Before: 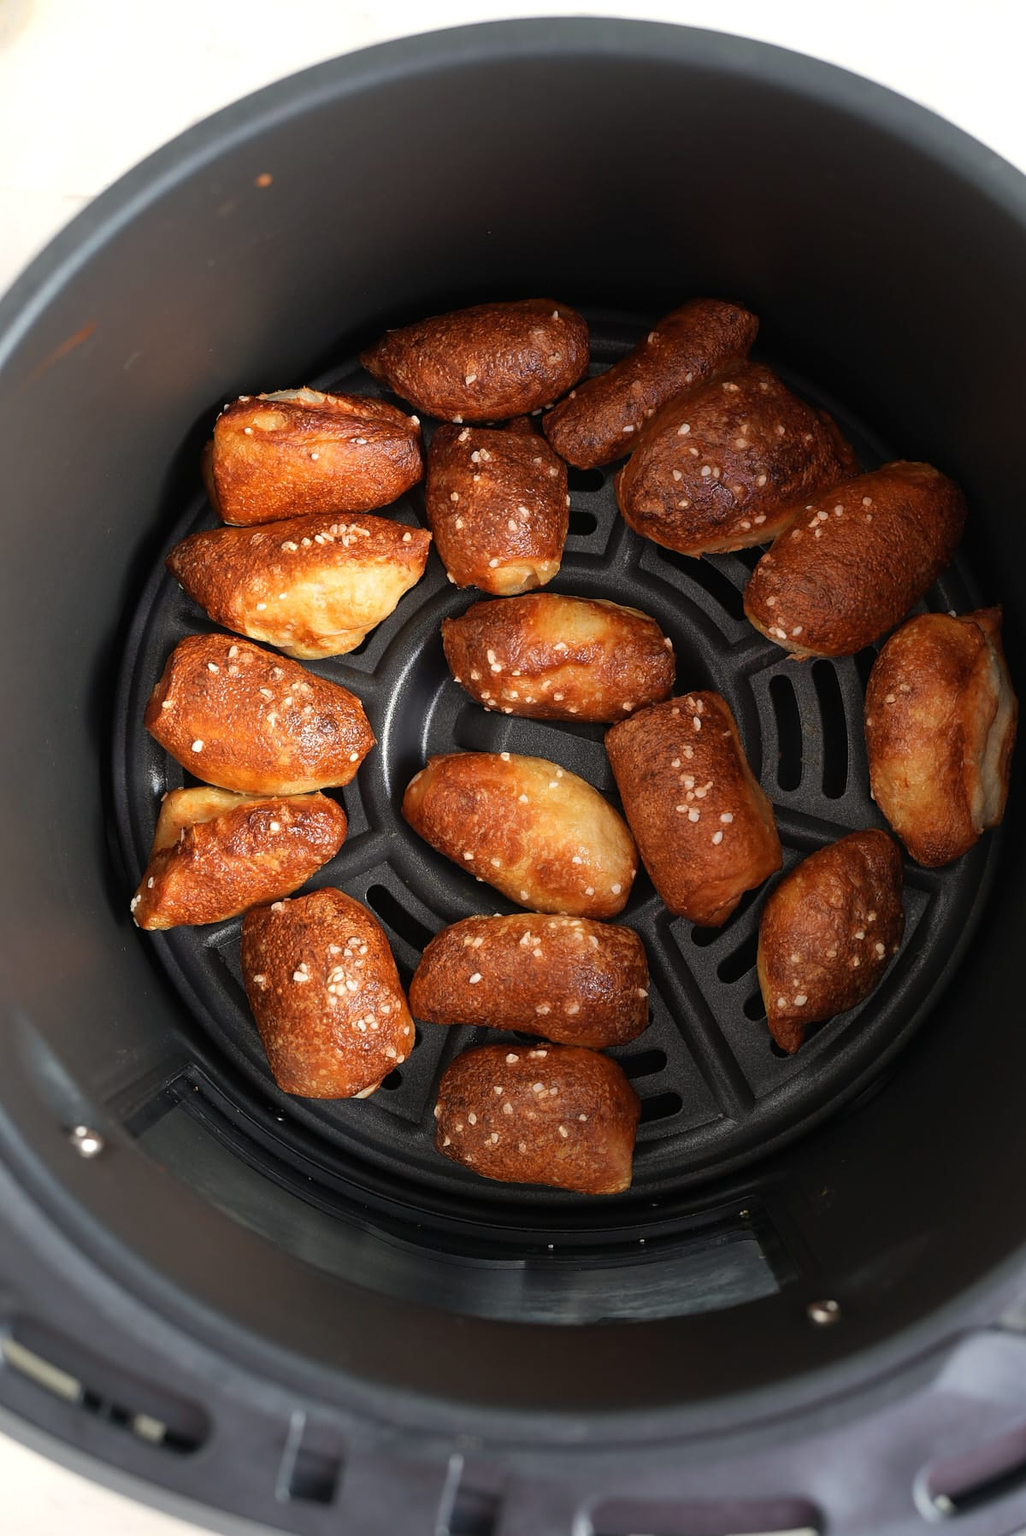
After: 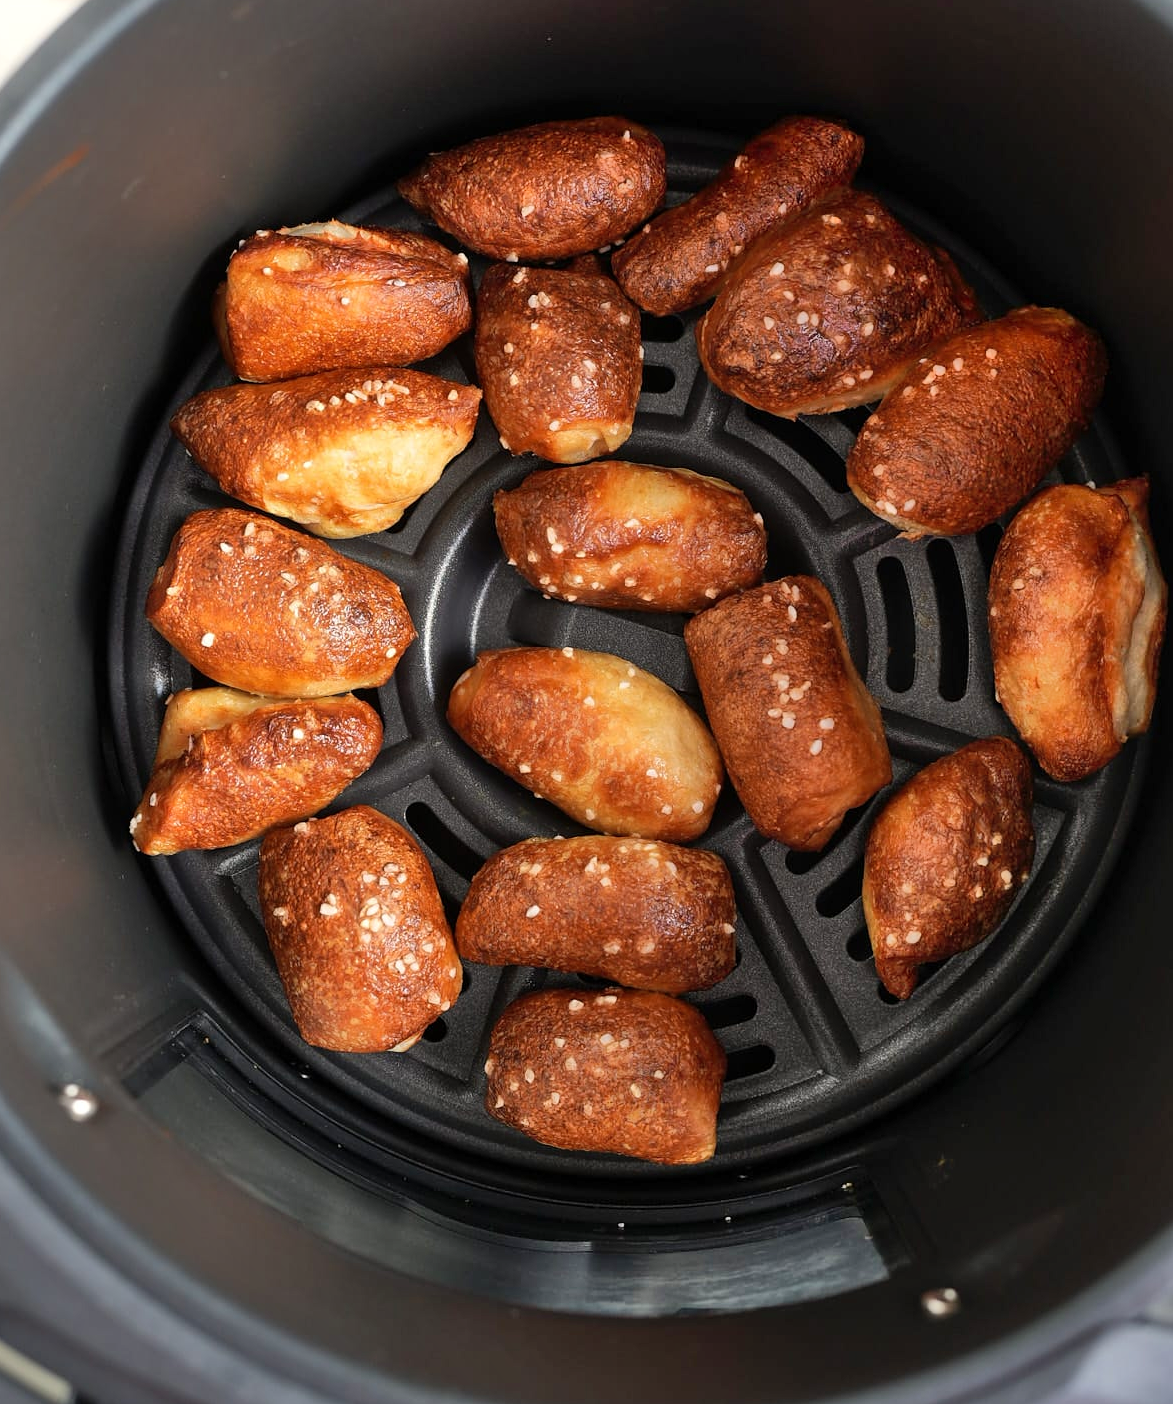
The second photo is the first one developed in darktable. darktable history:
crop and rotate: left 1.964%, top 12.966%, right 0.203%, bottom 8.884%
shadows and highlights: highlights 68.98, soften with gaussian
exposure: black level correction 0.001, exposure 0.016 EV, compensate highlight preservation false
